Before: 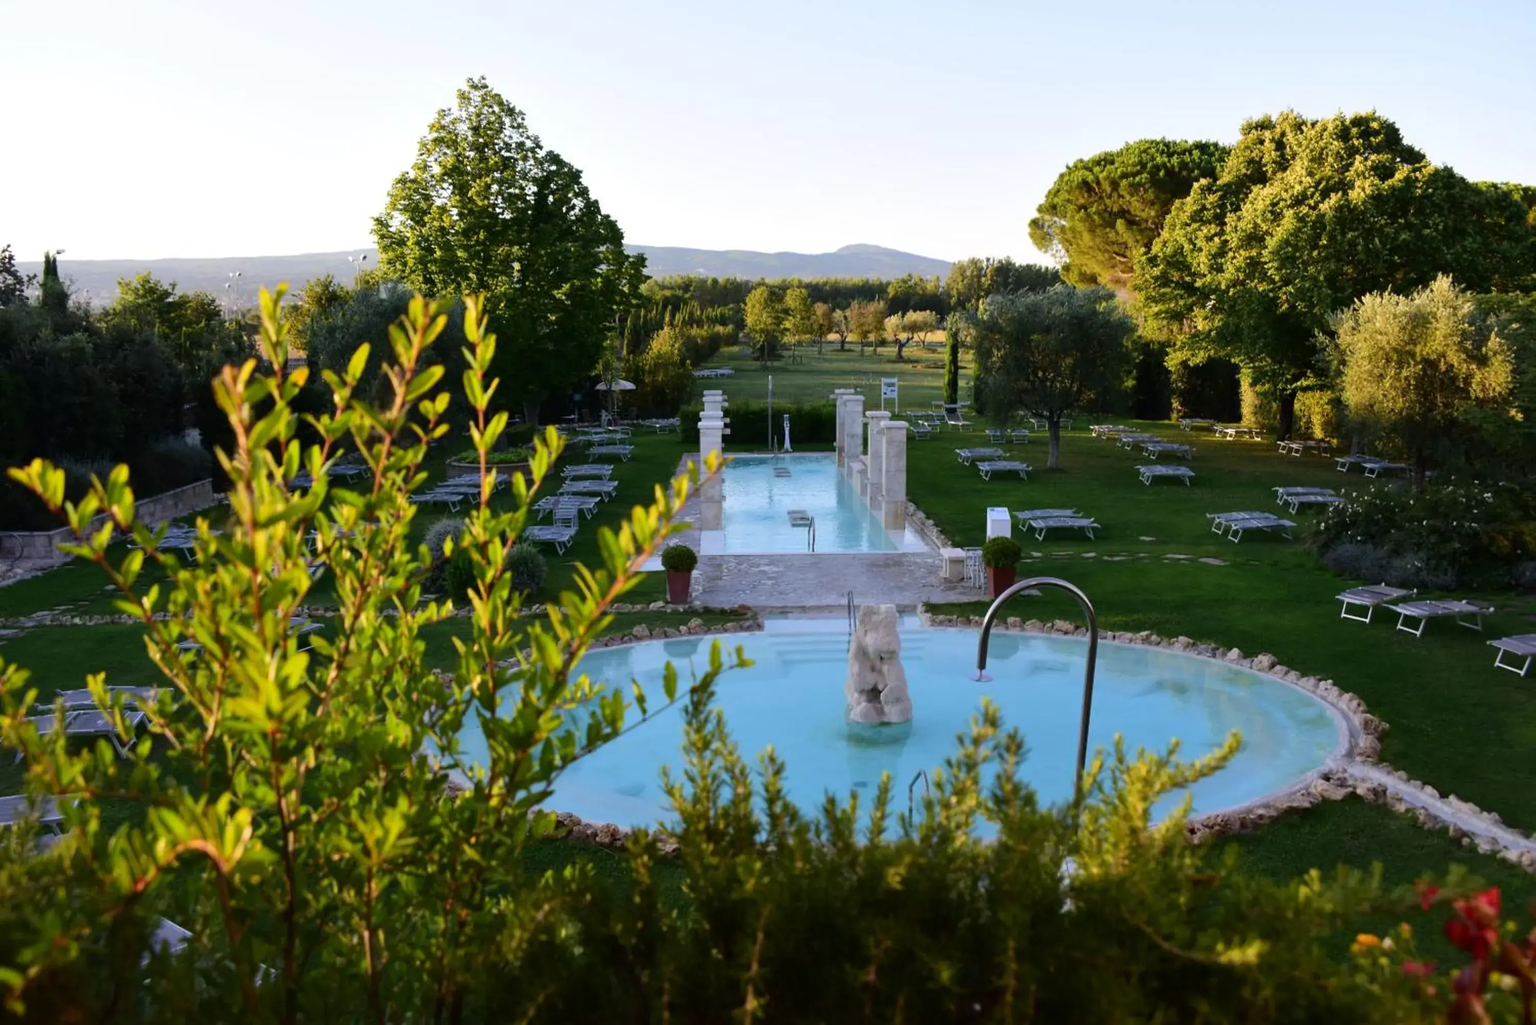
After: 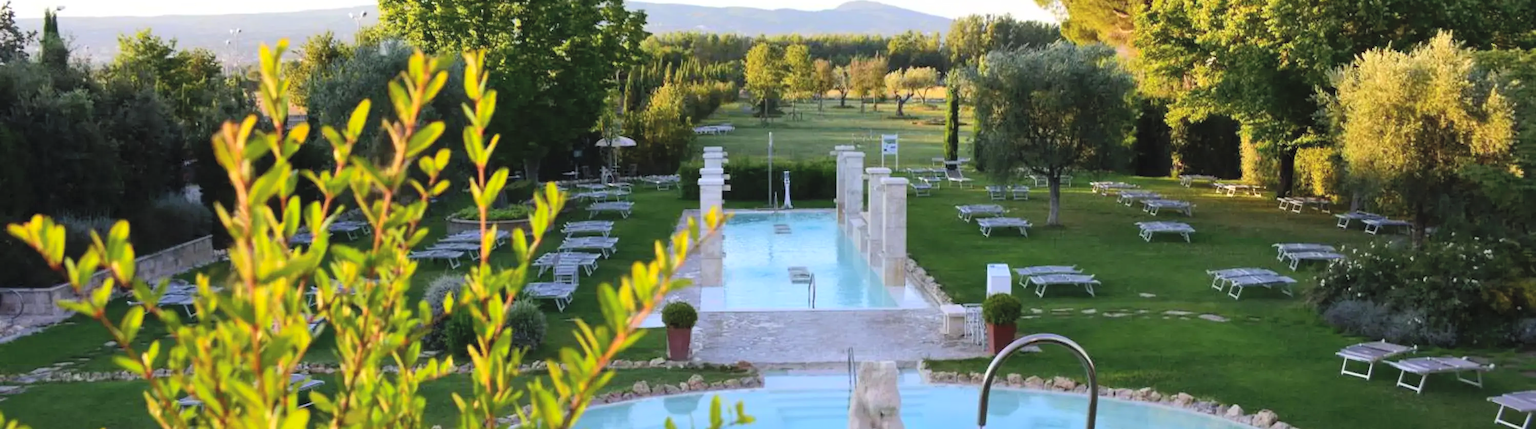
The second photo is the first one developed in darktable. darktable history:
crop and rotate: top 23.84%, bottom 34.294%
contrast brightness saturation: contrast 0.1, brightness 0.3, saturation 0.14
